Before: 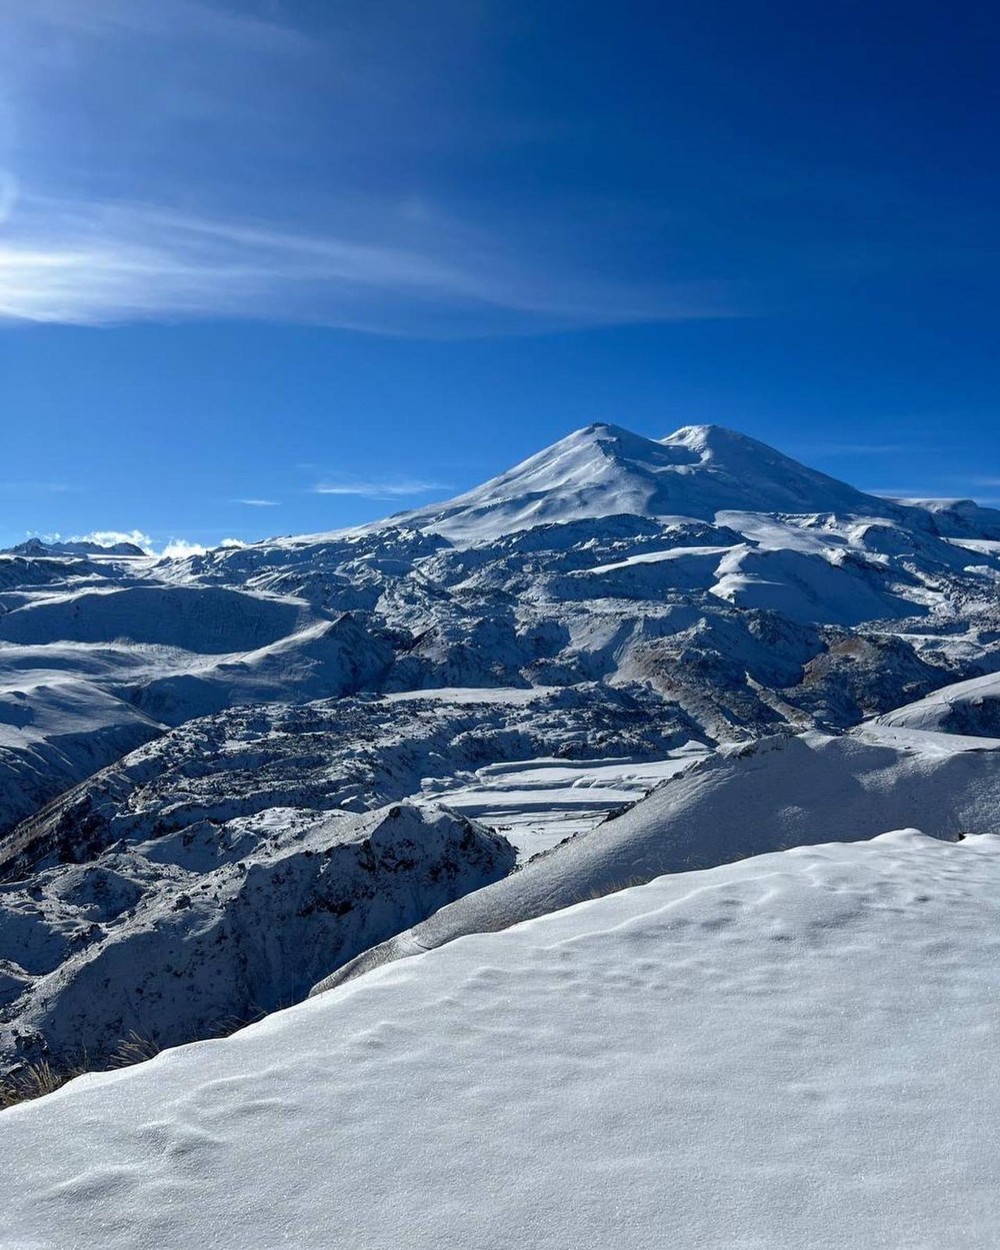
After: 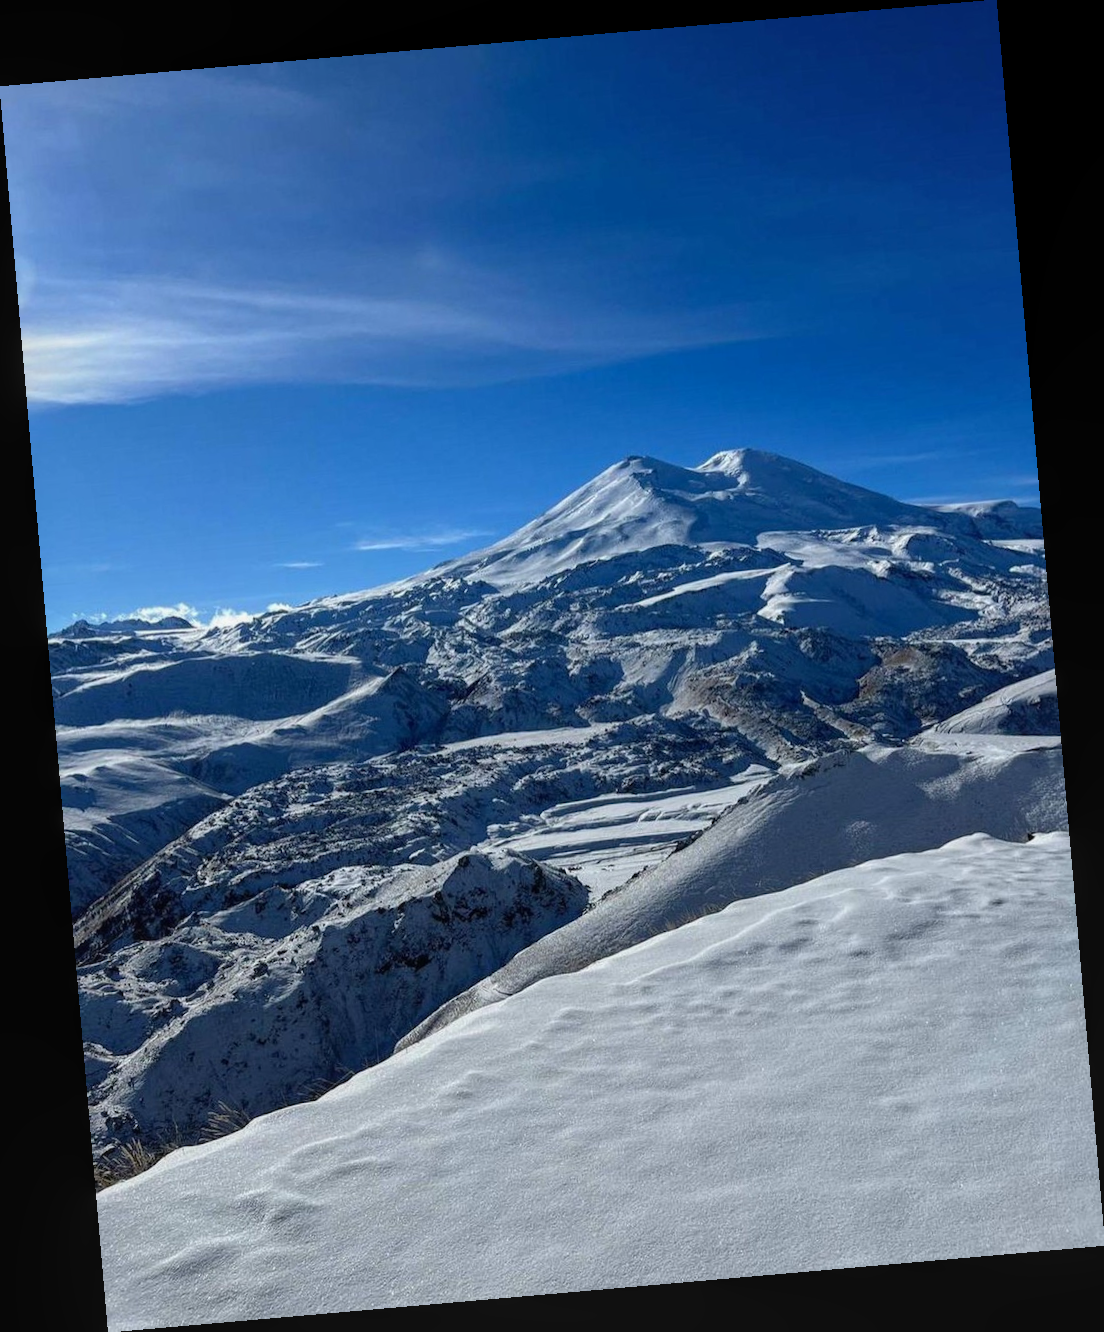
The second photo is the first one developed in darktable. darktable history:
tone equalizer: on, module defaults
local contrast: detail 110%
rotate and perspective: rotation -4.98°, automatic cropping off
